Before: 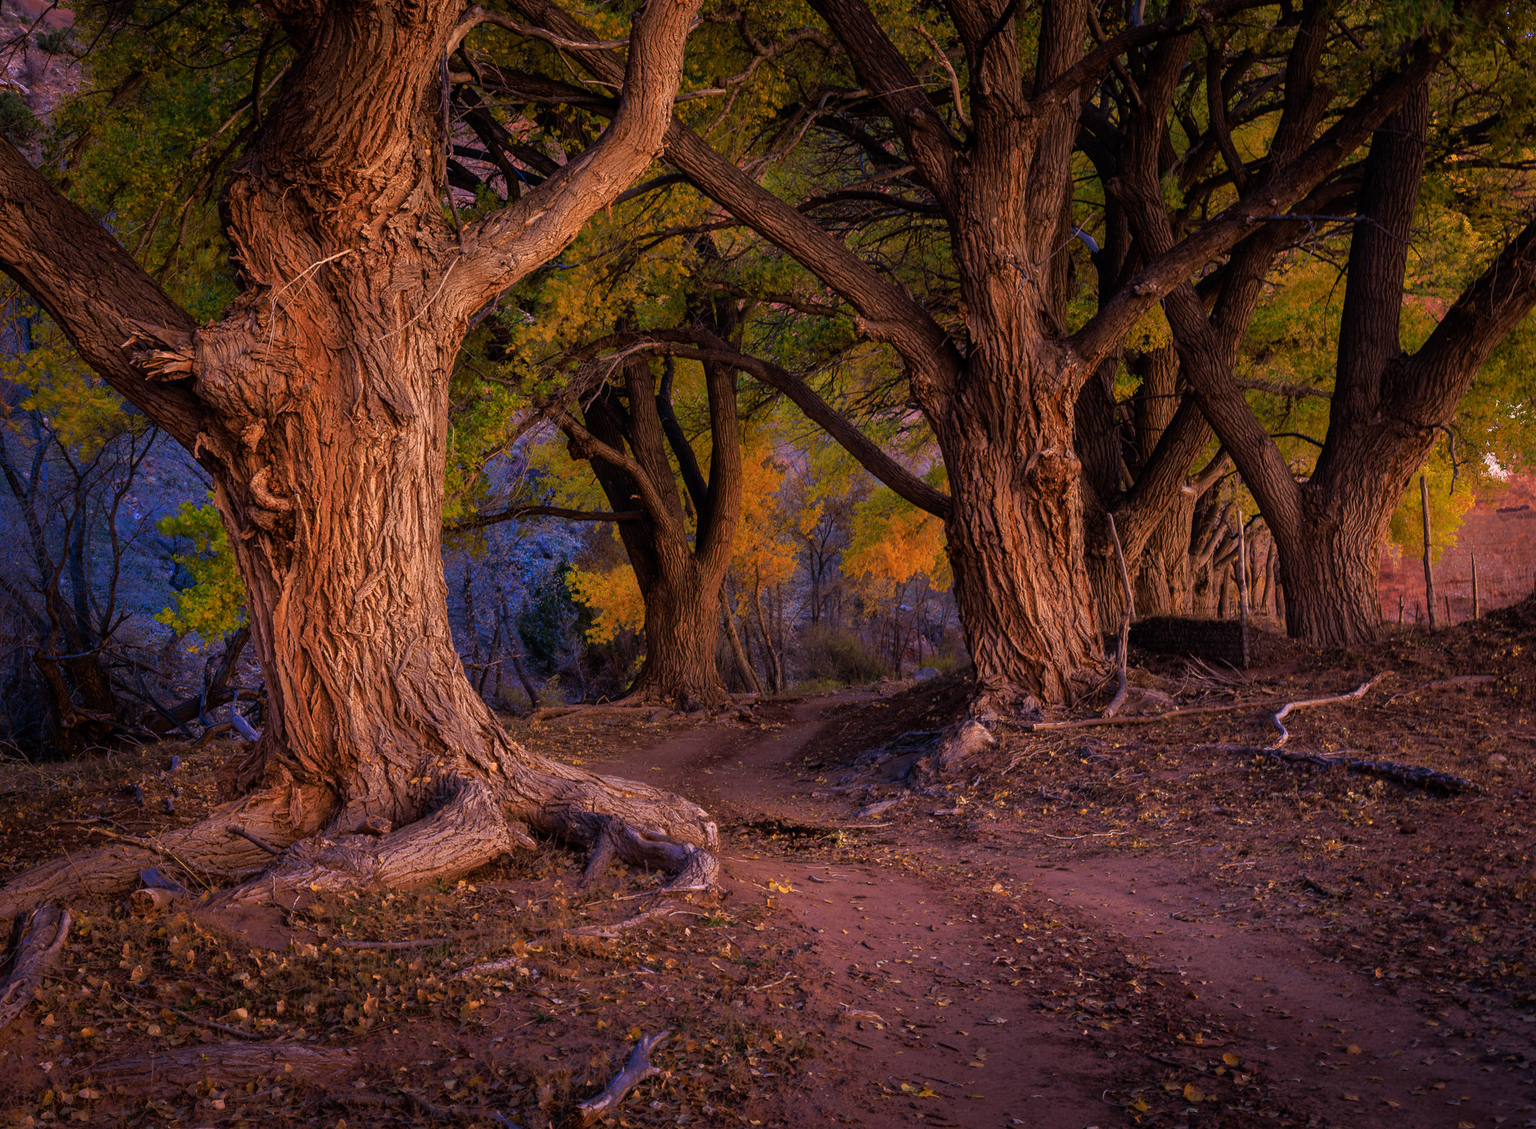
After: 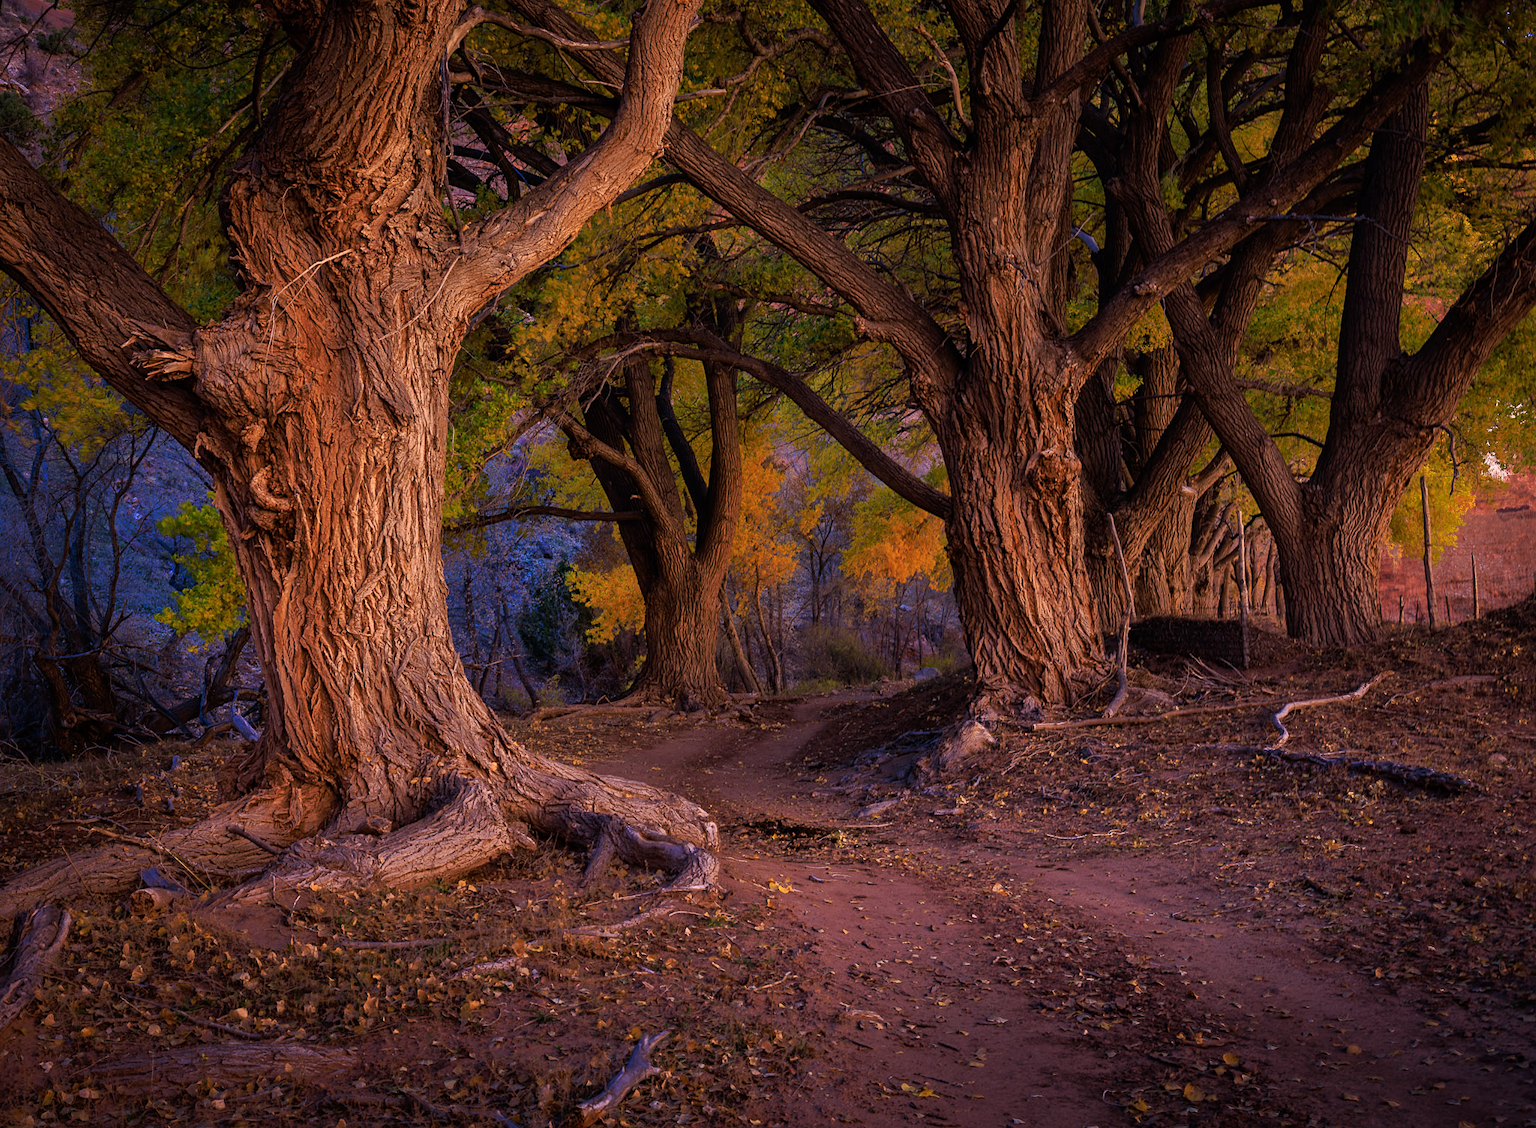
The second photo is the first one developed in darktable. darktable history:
vignetting: fall-off start 97.18%, saturation -0.002, width/height ratio 1.183
sharpen: amount 0.202
